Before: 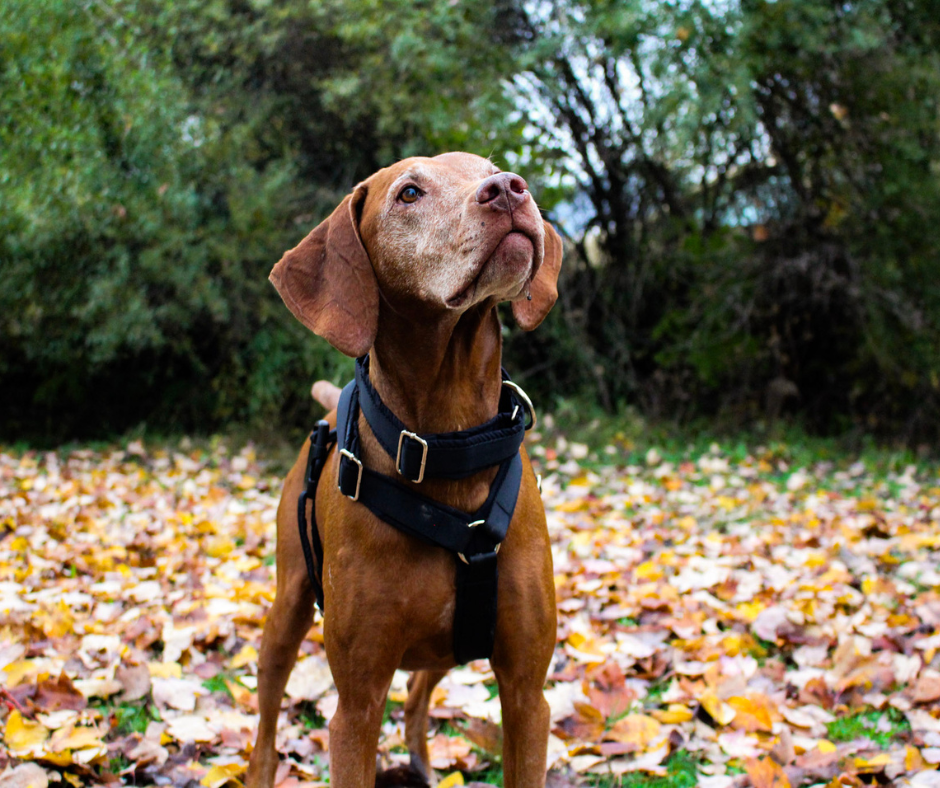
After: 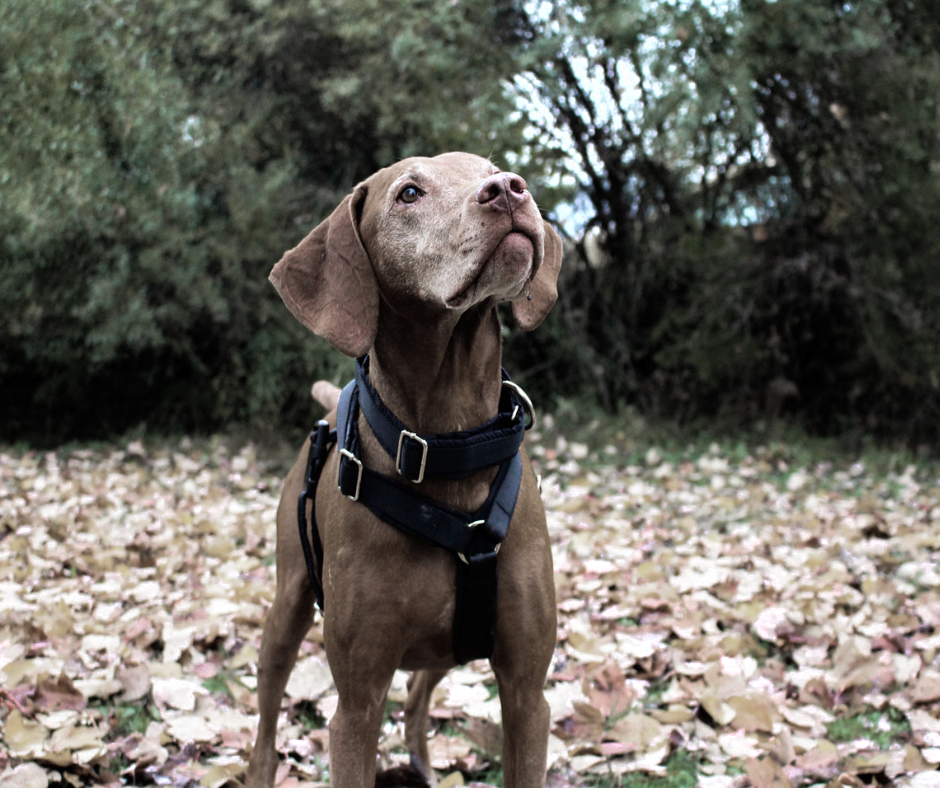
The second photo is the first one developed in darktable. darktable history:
color zones: curves: ch0 [(0, 0.613) (0.01, 0.613) (0.245, 0.448) (0.498, 0.529) (0.642, 0.665) (0.879, 0.777) (0.99, 0.613)]; ch1 [(0, 0.272) (0.219, 0.127) (0.724, 0.346)]
velvia: on, module defaults
